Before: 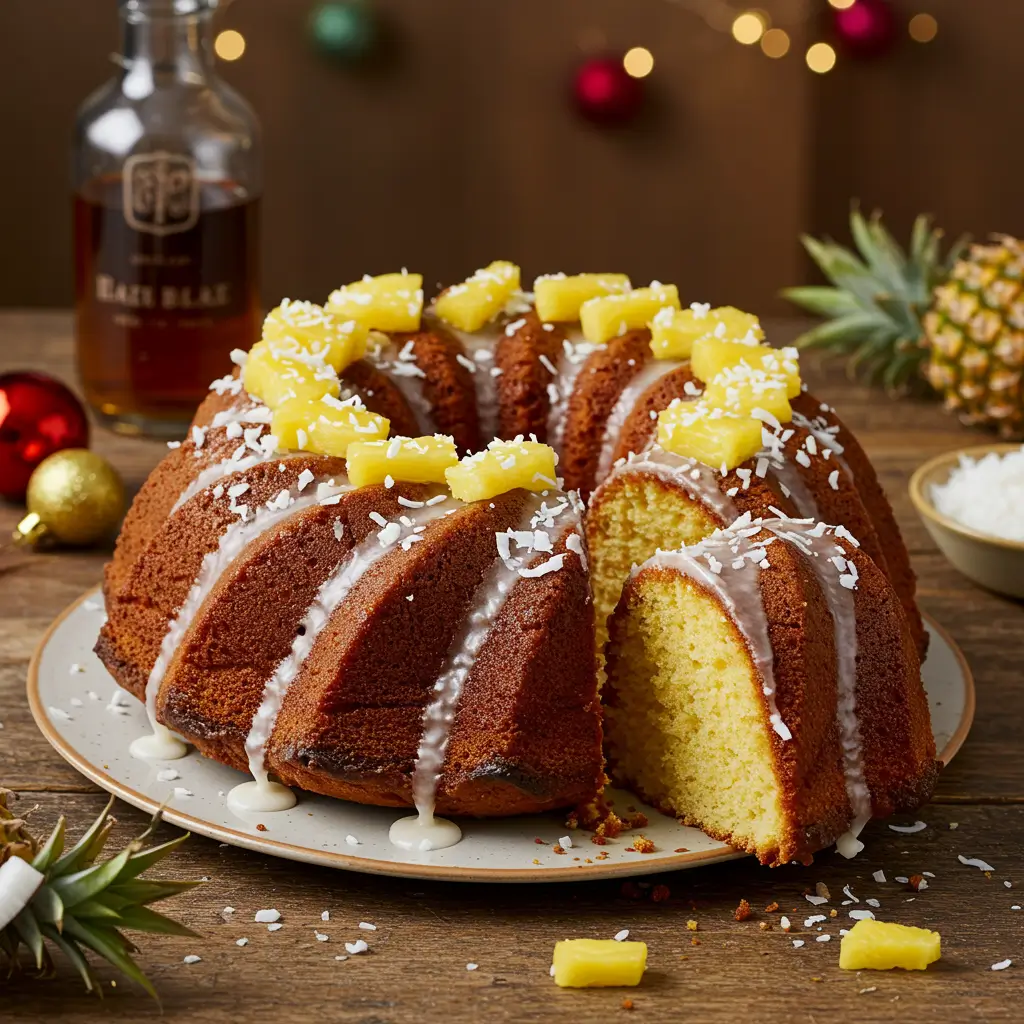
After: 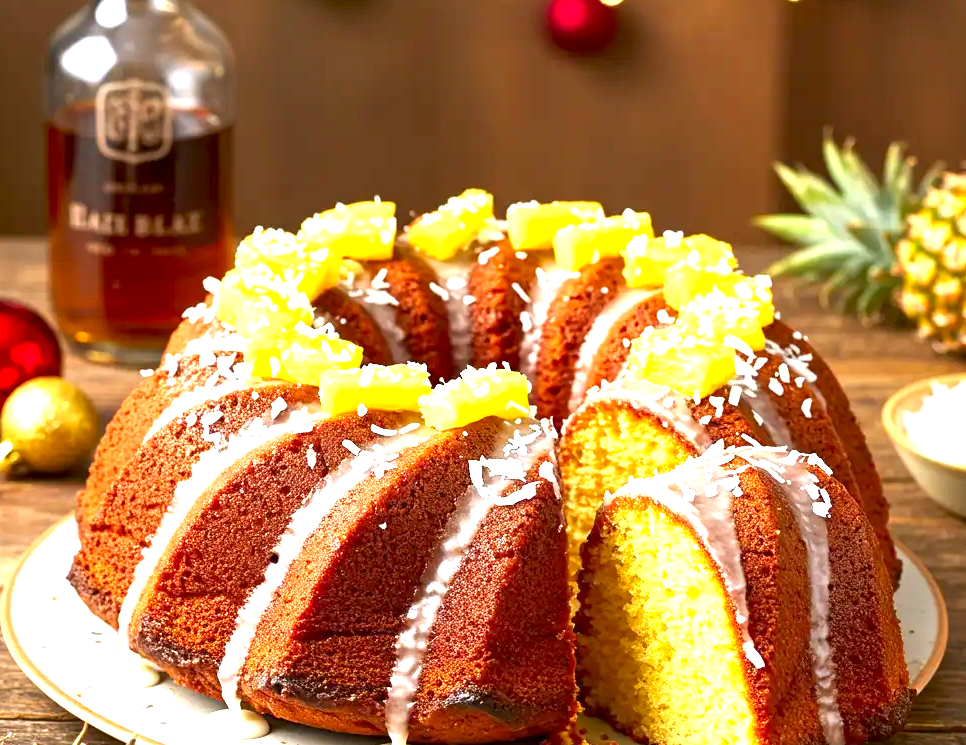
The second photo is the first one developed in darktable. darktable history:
crop: left 2.659%, top 7.072%, right 2.996%, bottom 20.129%
exposure: black level correction 0.001, exposure 1.656 EV, compensate highlight preservation false
color correction: highlights b* 0.024, saturation 1.11
